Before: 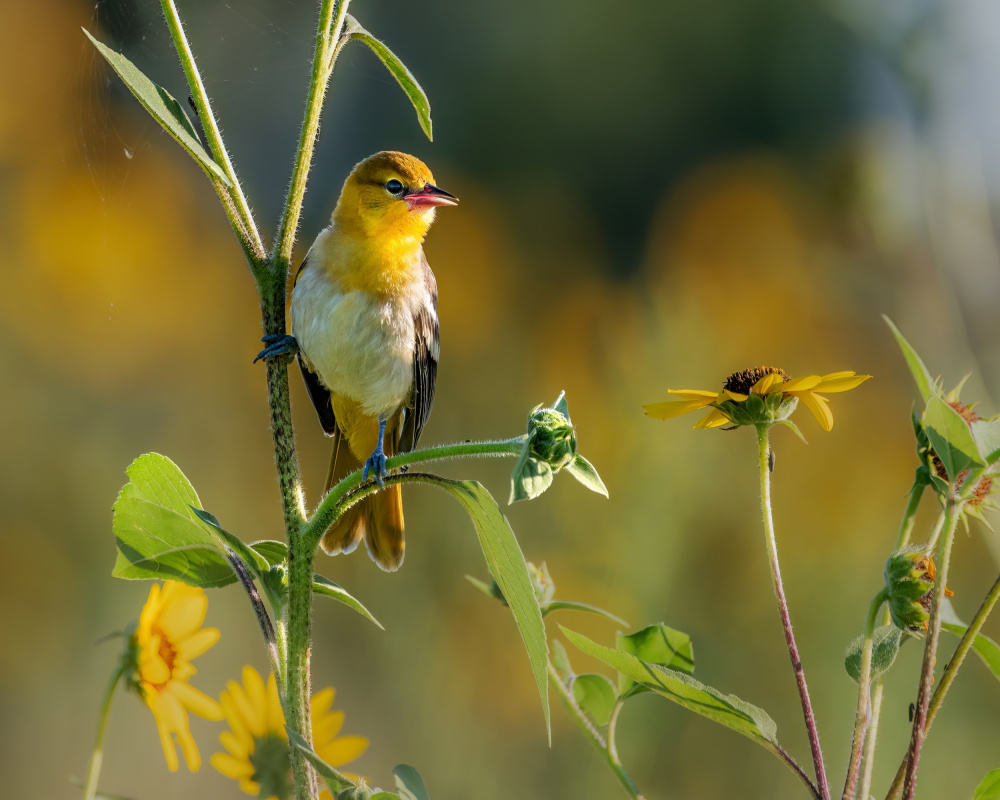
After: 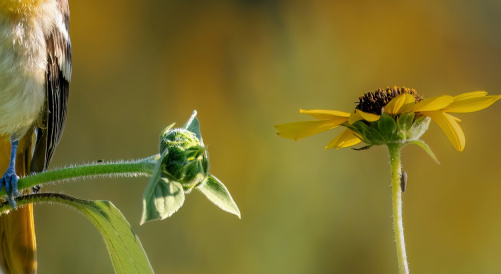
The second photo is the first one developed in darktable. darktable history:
crop: left 36.853%, top 35.094%, right 13.019%, bottom 30.629%
exposure: exposure -0.052 EV, compensate exposure bias true, compensate highlight preservation false
